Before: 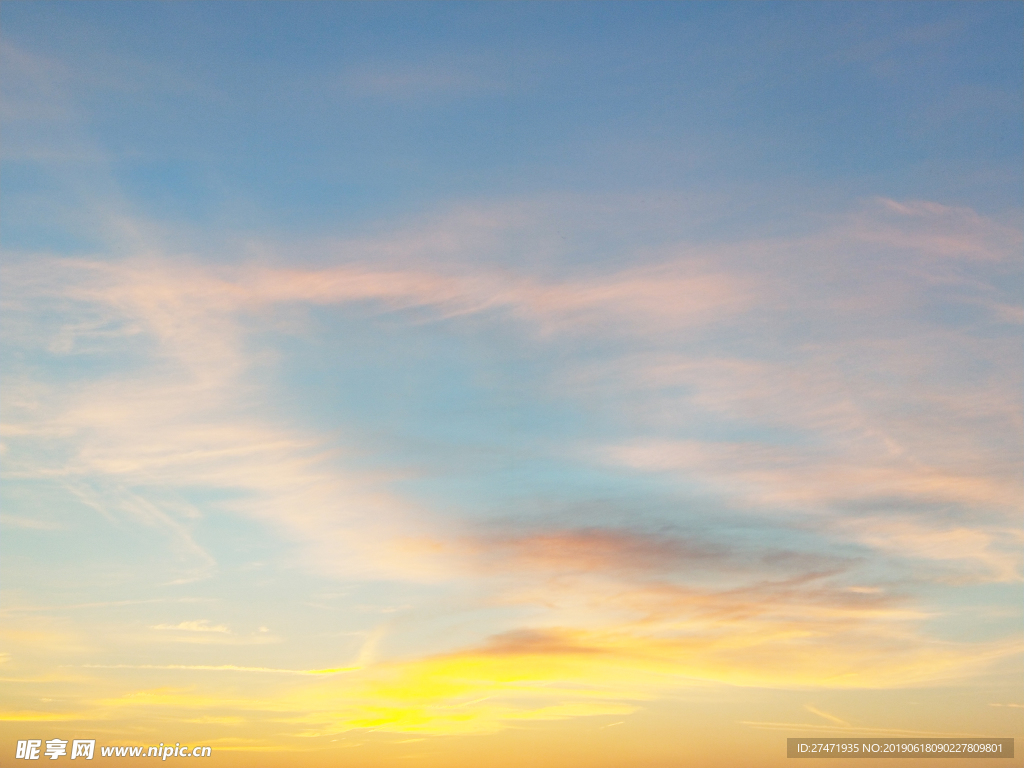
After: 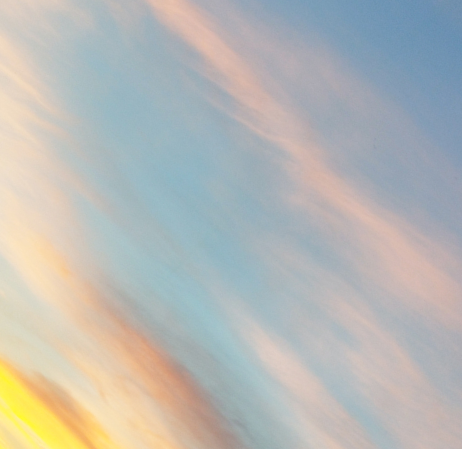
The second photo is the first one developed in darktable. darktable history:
crop and rotate: angle -45.71°, top 16.051%, right 0.837%, bottom 11.629%
